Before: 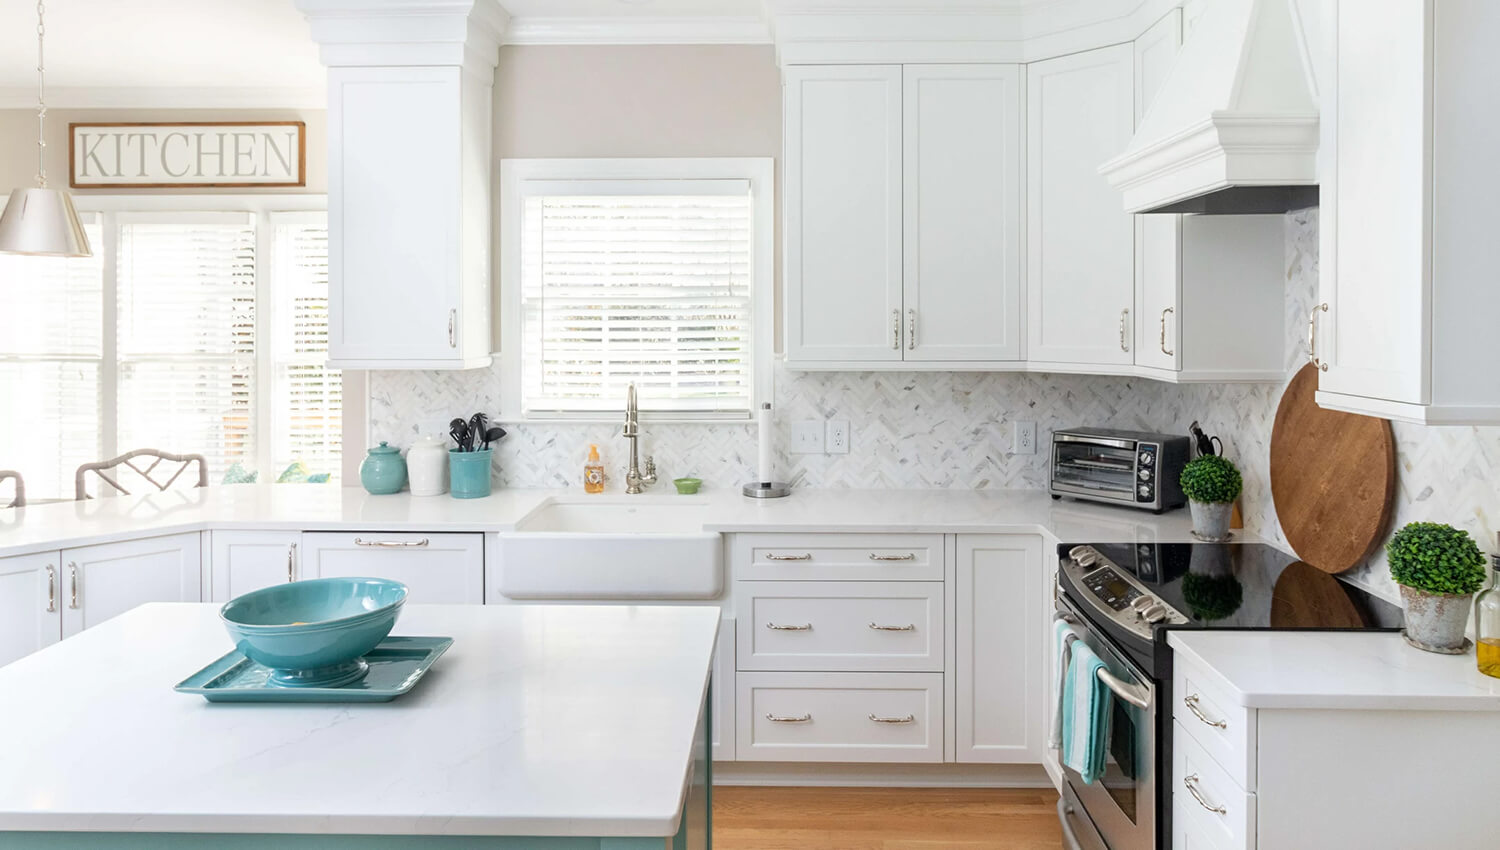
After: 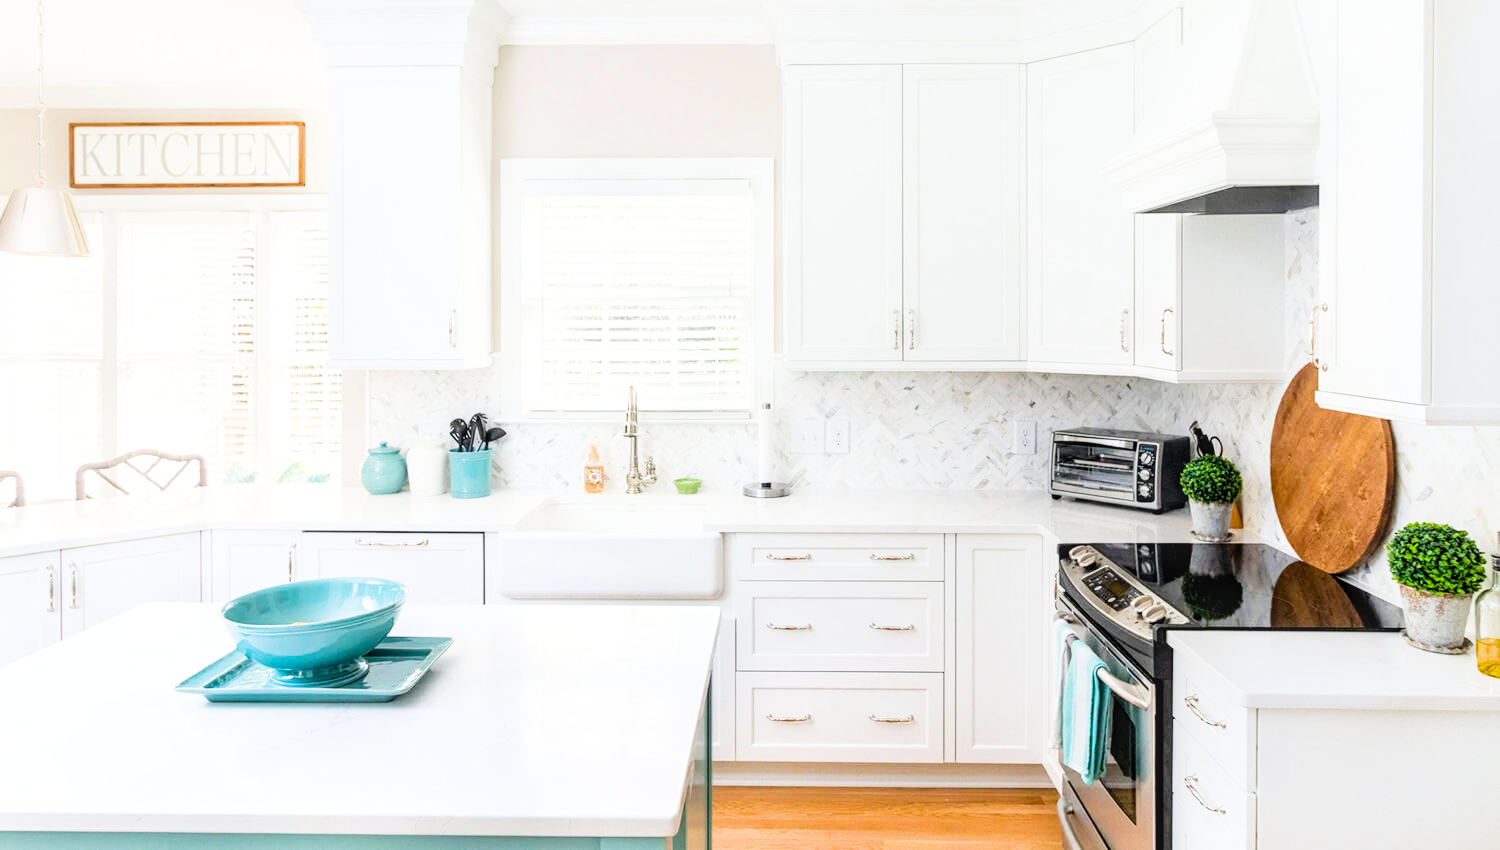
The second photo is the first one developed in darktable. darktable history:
local contrast: on, module defaults
color balance rgb: perceptual saturation grading › global saturation 30%, global vibrance 10%
exposure: black level correction 0, exposure 1.2 EV, compensate exposure bias true, compensate highlight preservation false
filmic rgb: black relative exposure -5 EV, hardness 2.88, contrast 1.4, highlights saturation mix -30%, contrast in shadows safe
